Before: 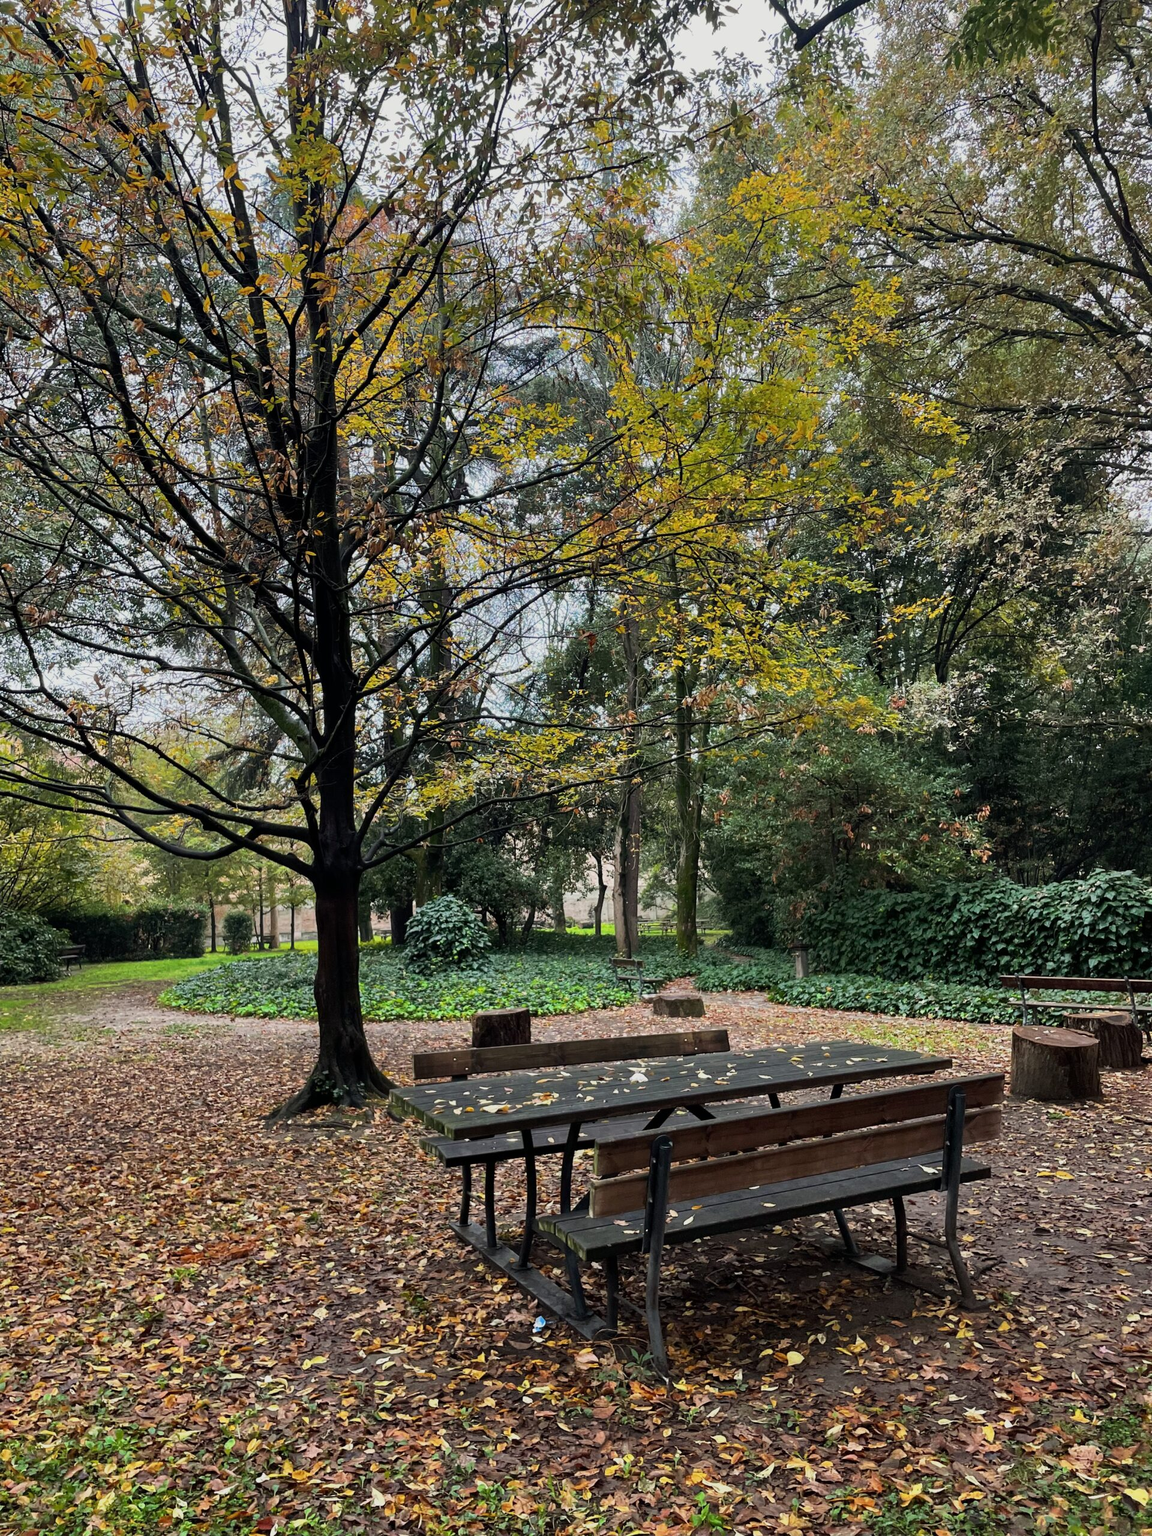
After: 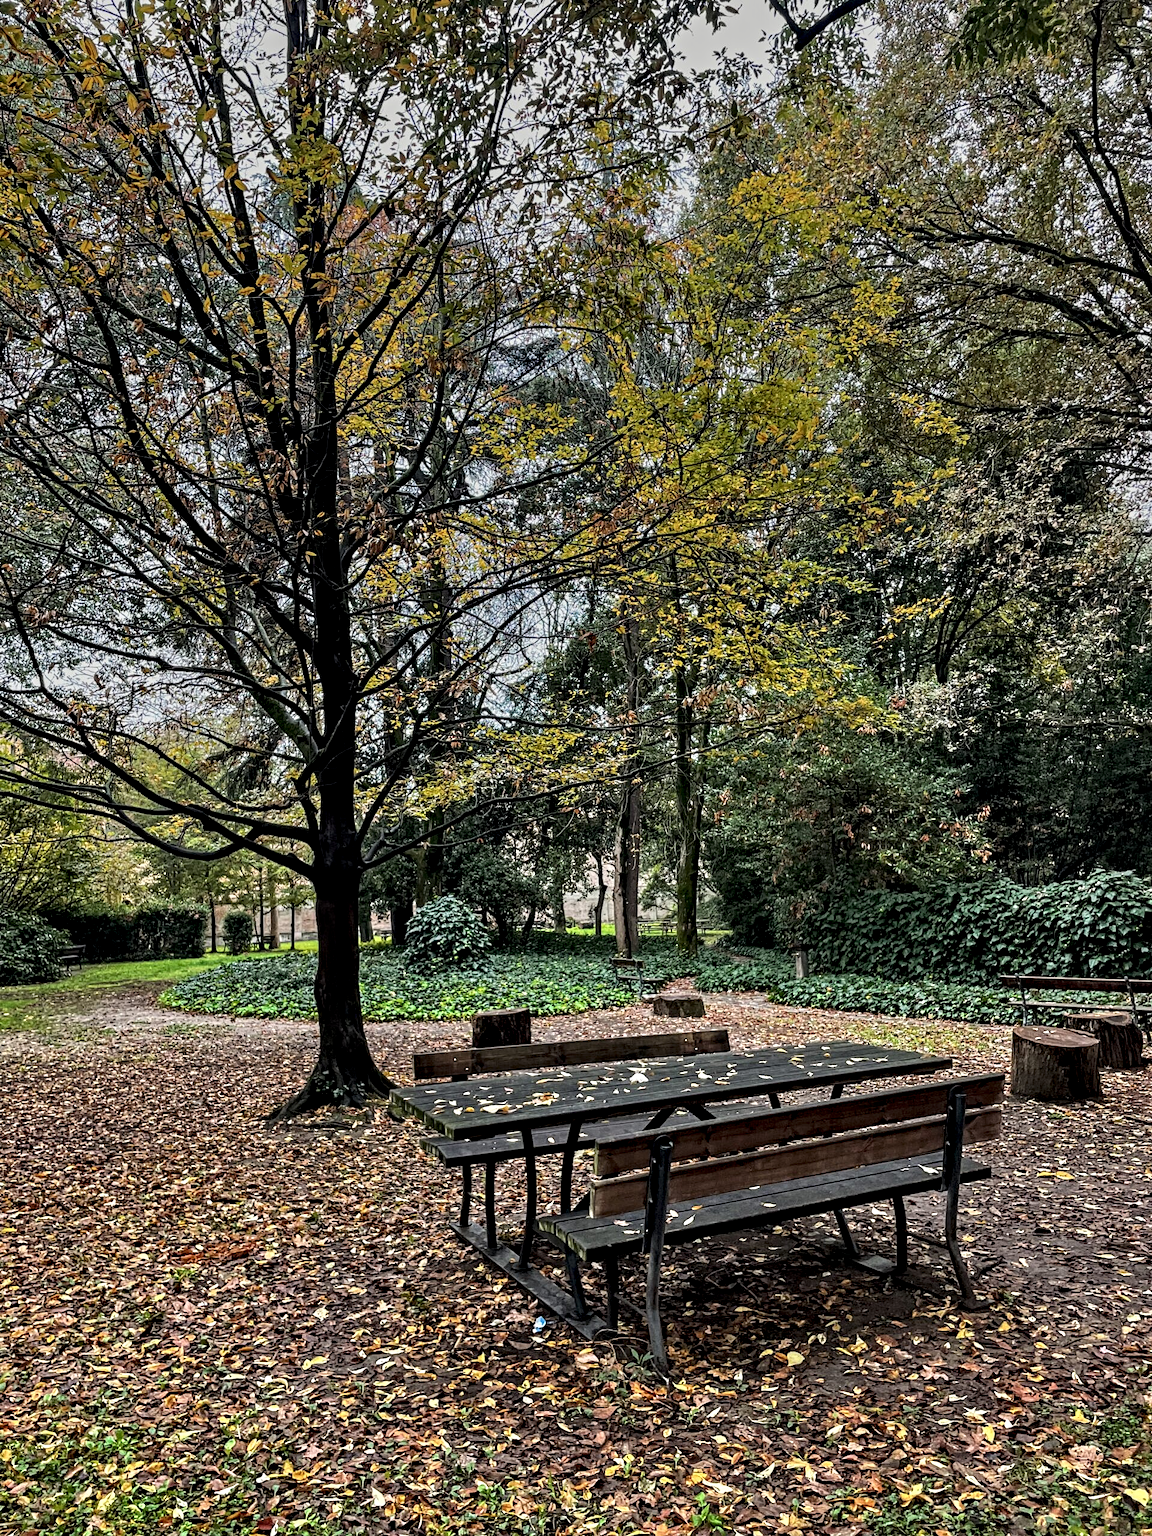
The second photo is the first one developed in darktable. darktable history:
local contrast: on, module defaults
contrast equalizer: octaves 7, y [[0.5, 0.542, 0.583, 0.625, 0.667, 0.708], [0.5 ×6], [0.5 ×6], [0 ×6], [0 ×6]]
graduated density: rotation -0.352°, offset 57.64
